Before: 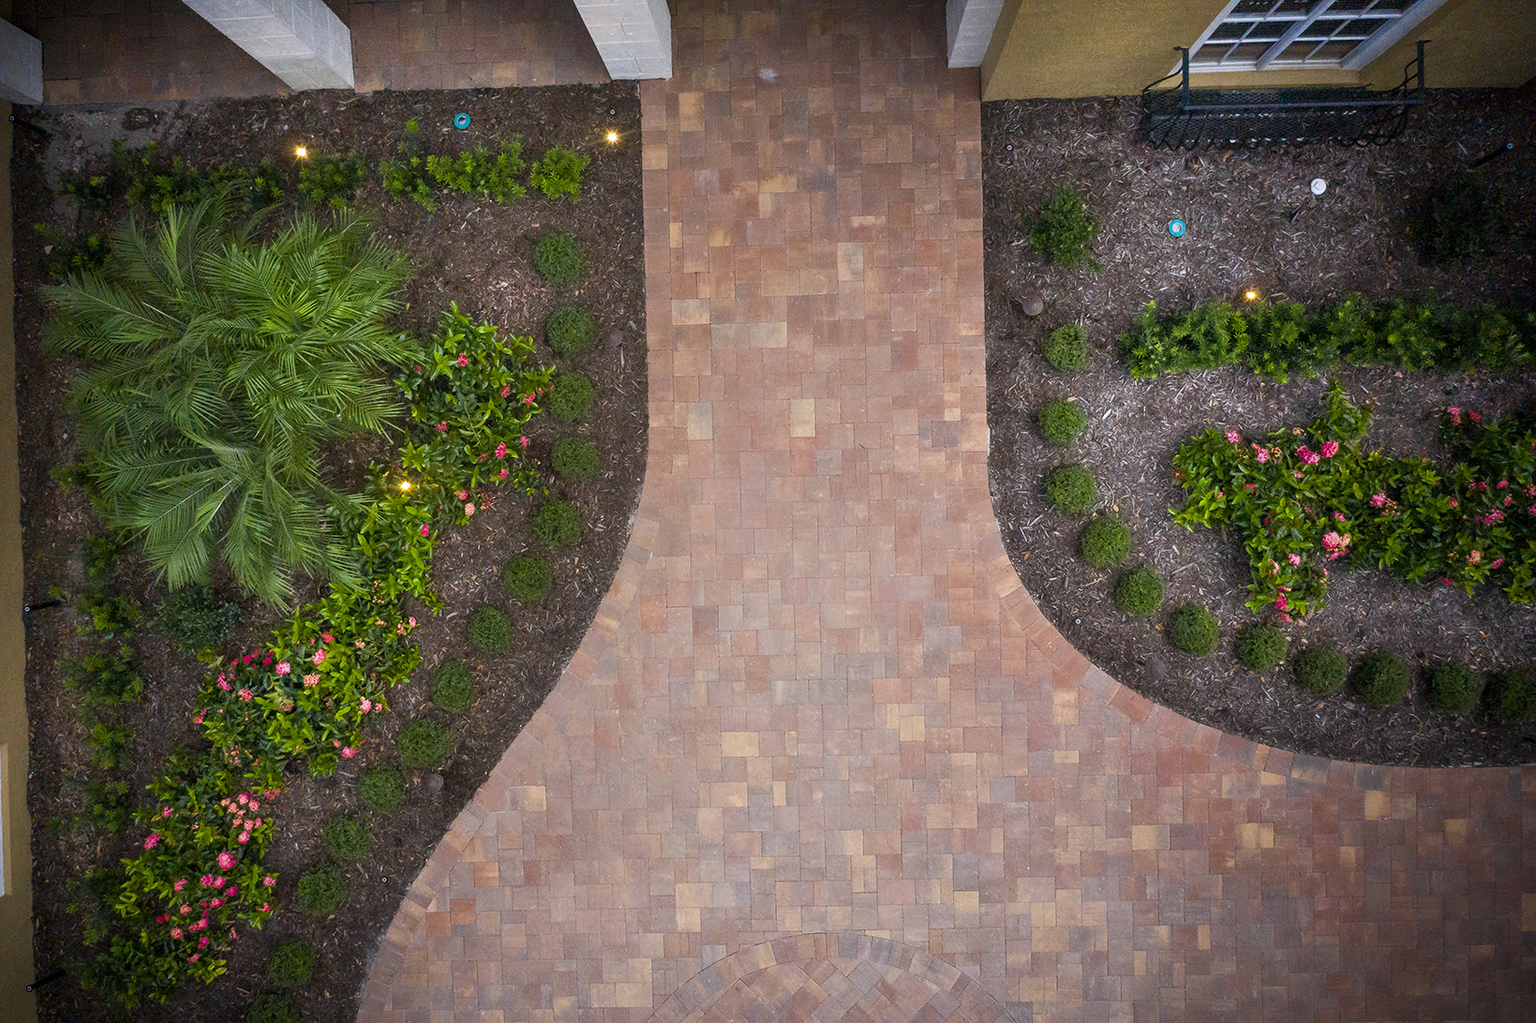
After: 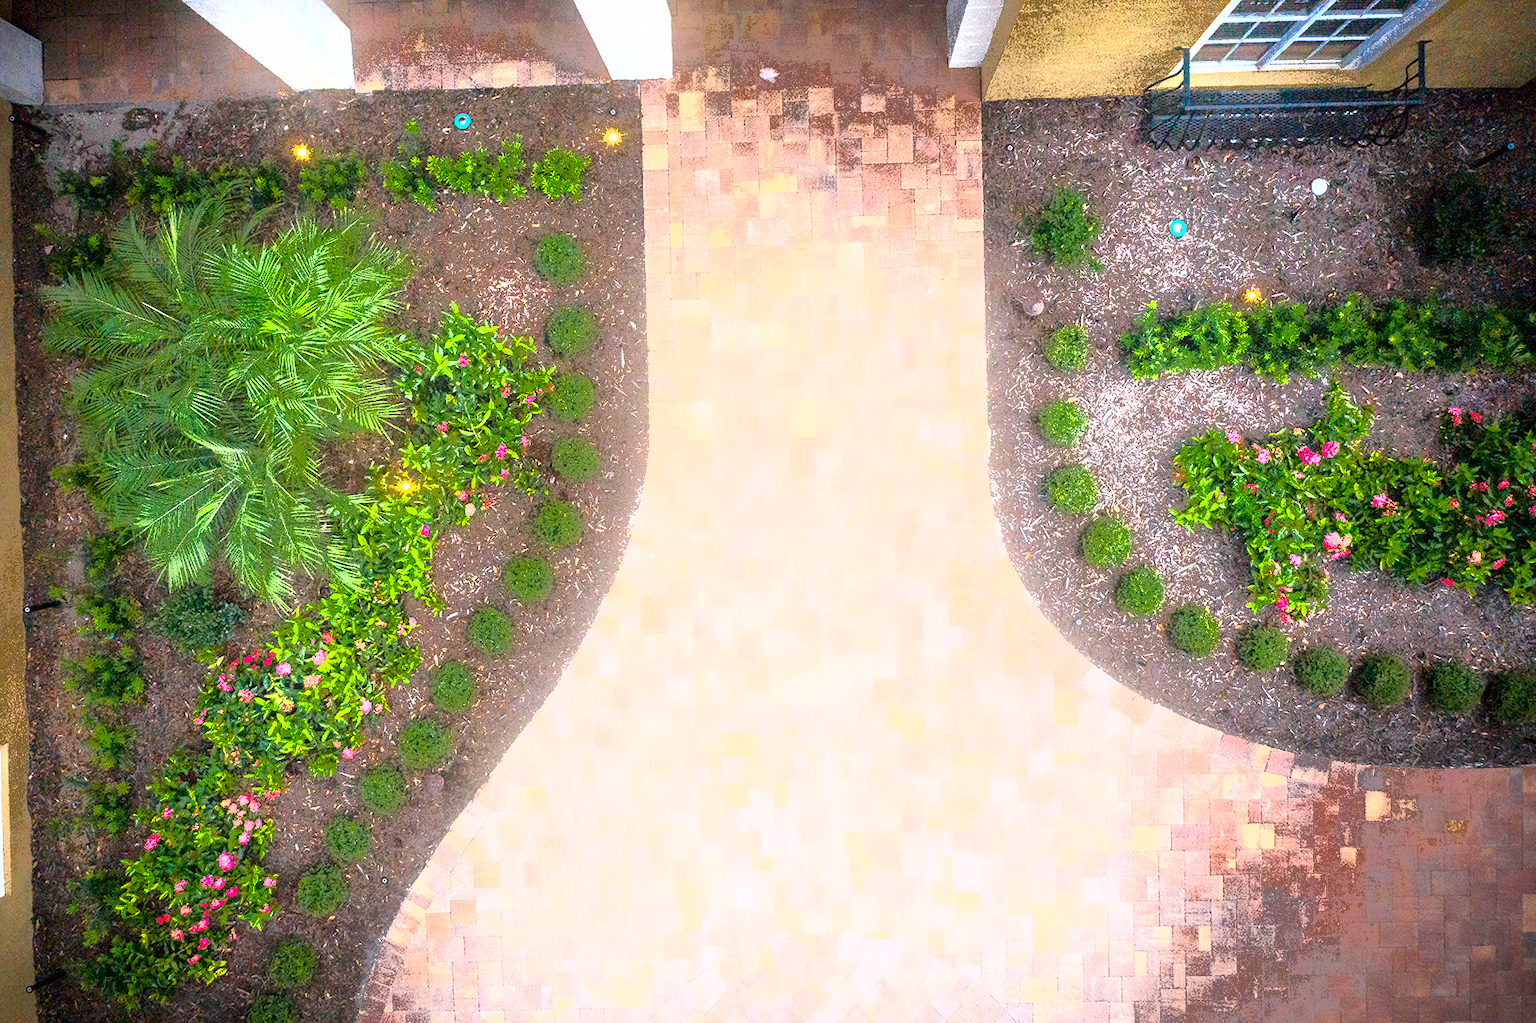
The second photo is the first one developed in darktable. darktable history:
bloom: size 9%, threshold 100%, strength 7%
exposure: black level correction 0, exposure 0.5 EV, compensate exposure bias true, compensate highlight preservation false
fill light: exposure -0.73 EV, center 0.69, width 2.2
